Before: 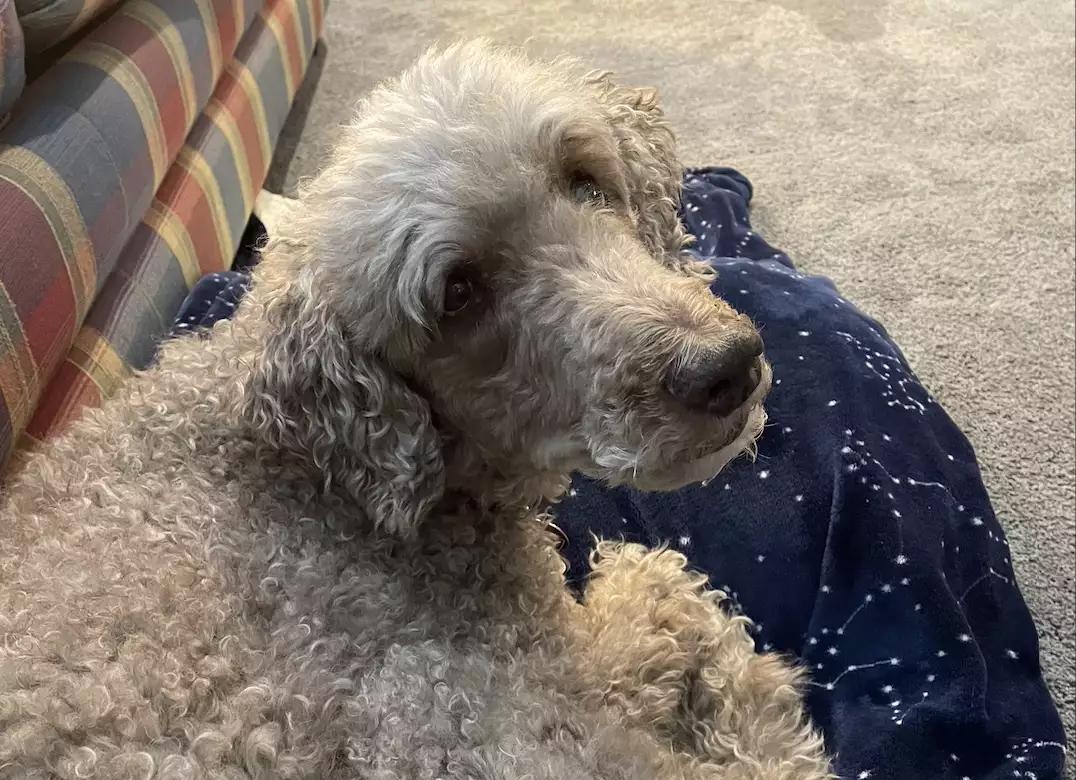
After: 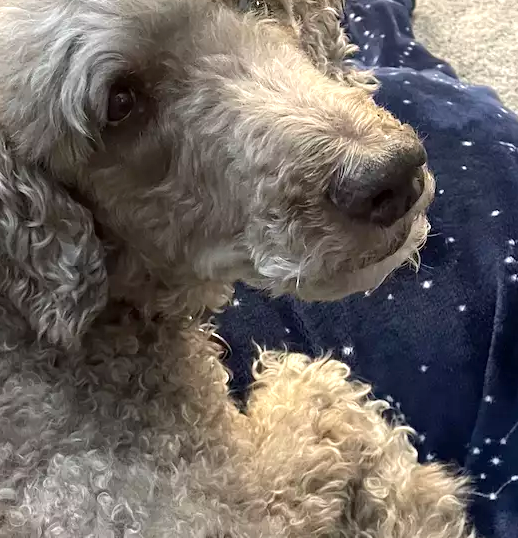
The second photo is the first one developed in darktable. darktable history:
crop: left 31.372%, top 24.431%, right 20.424%, bottom 6.534%
exposure: black level correction 0.001, exposure 0.498 EV
